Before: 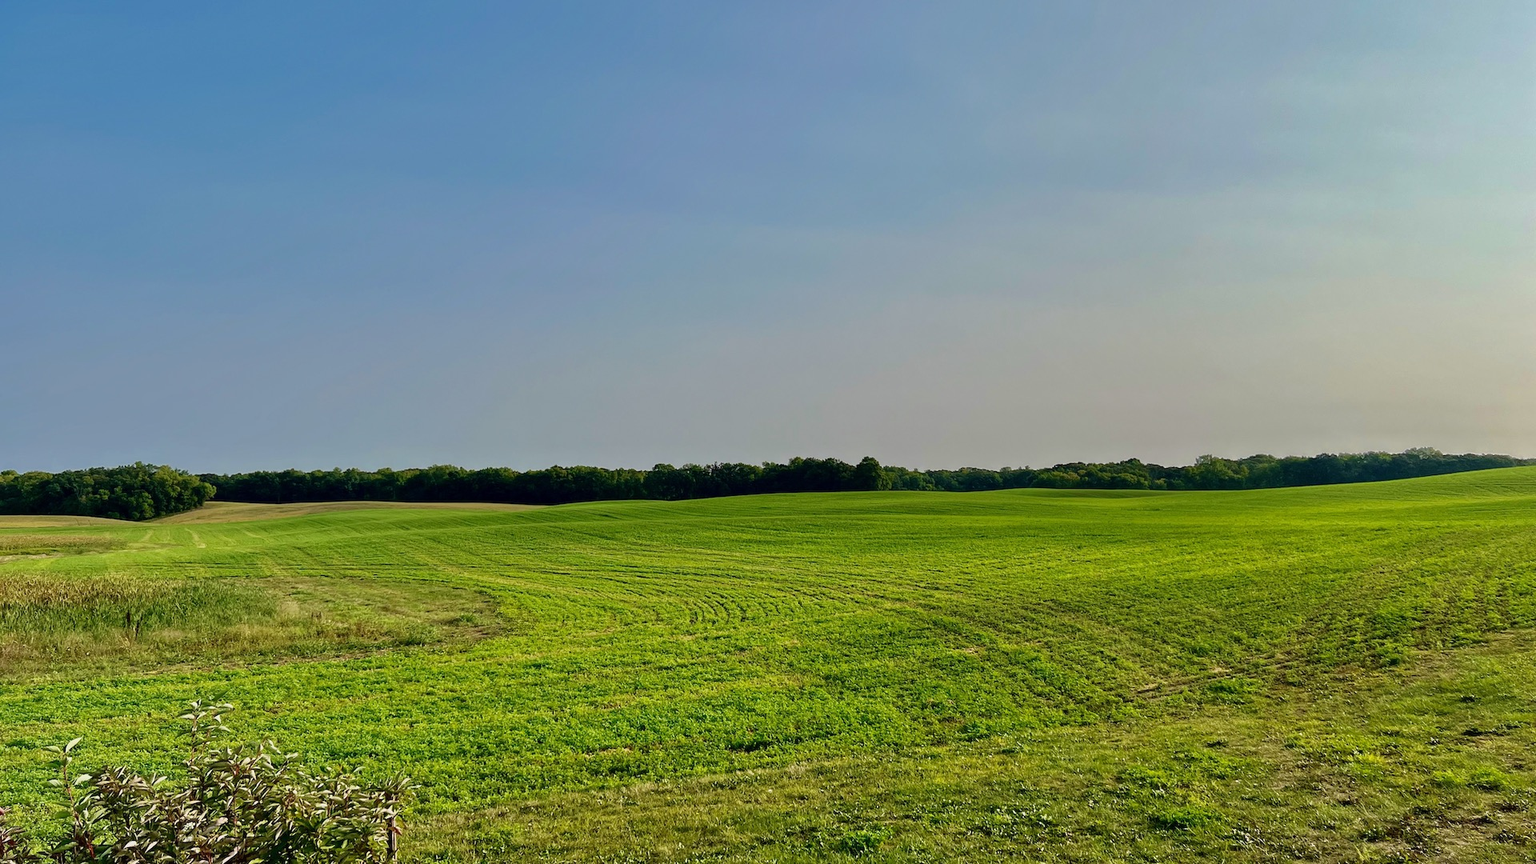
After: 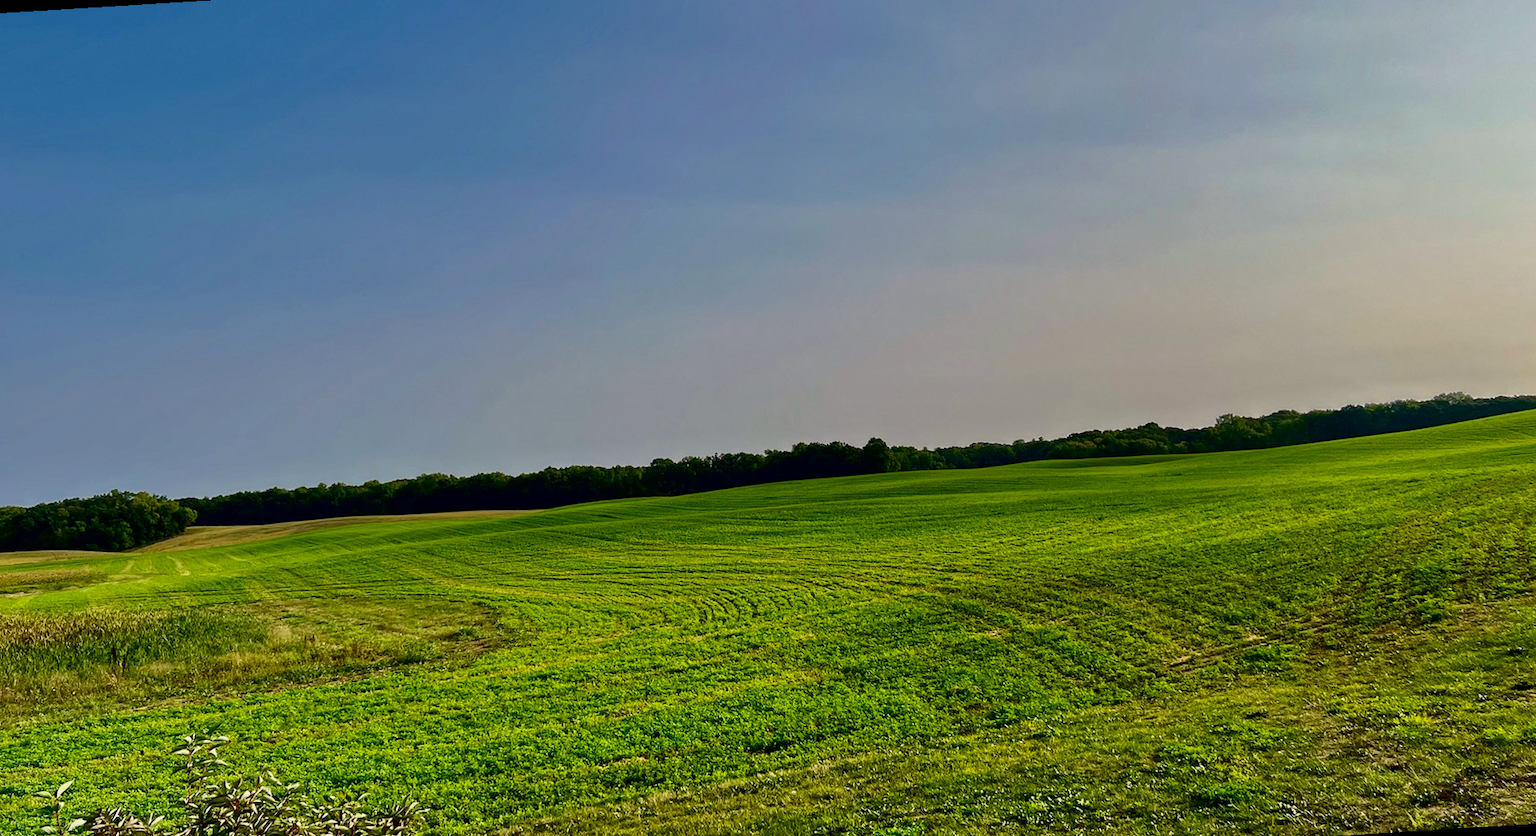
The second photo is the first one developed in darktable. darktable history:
graduated density: density 0.38 EV, hardness 21%, rotation -6.11°, saturation 32%
contrast brightness saturation: contrast 0.19, brightness -0.11, saturation 0.21
rotate and perspective: rotation -3.52°, crop left 0.036, crop right 0.964, crop top 0.081, crop bottom 0.919
